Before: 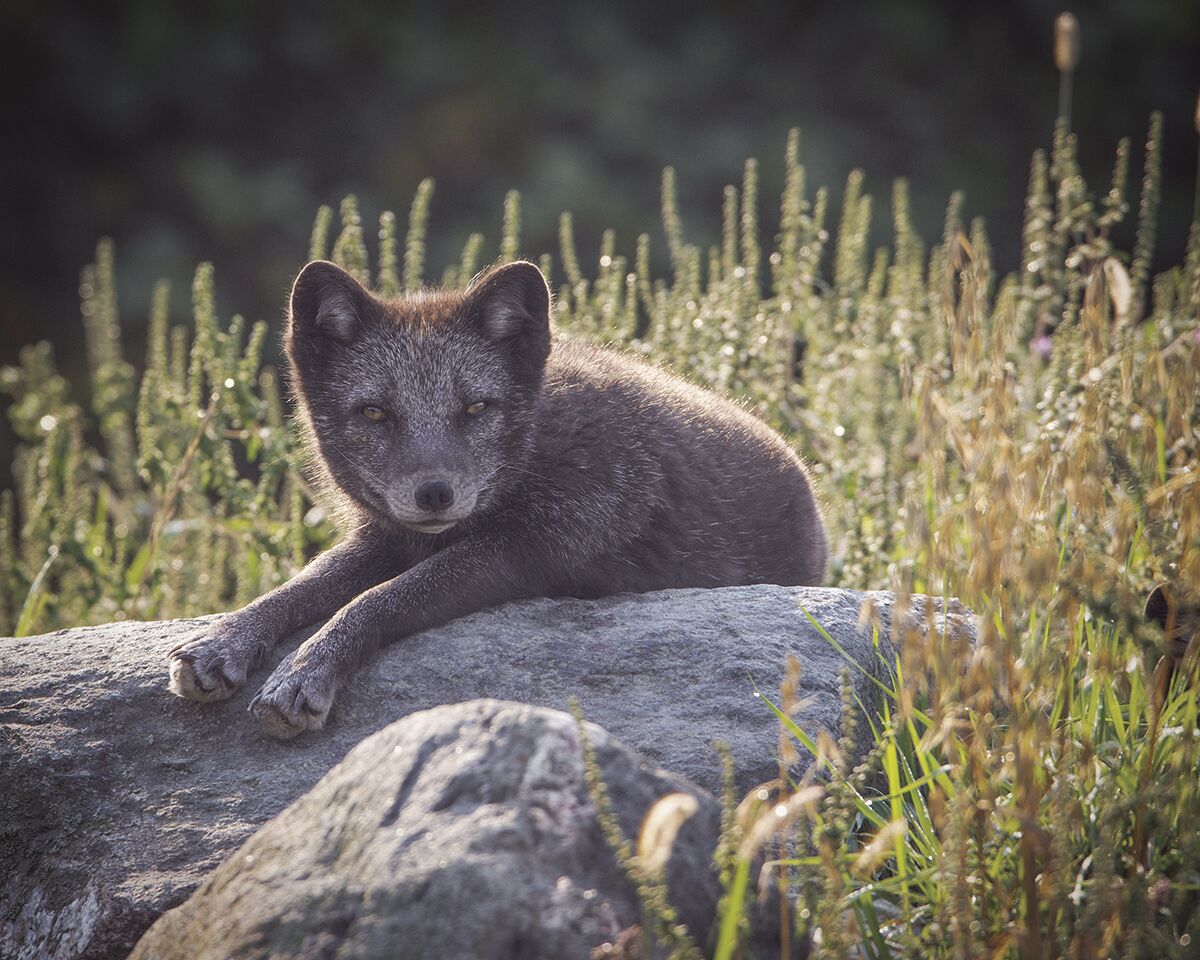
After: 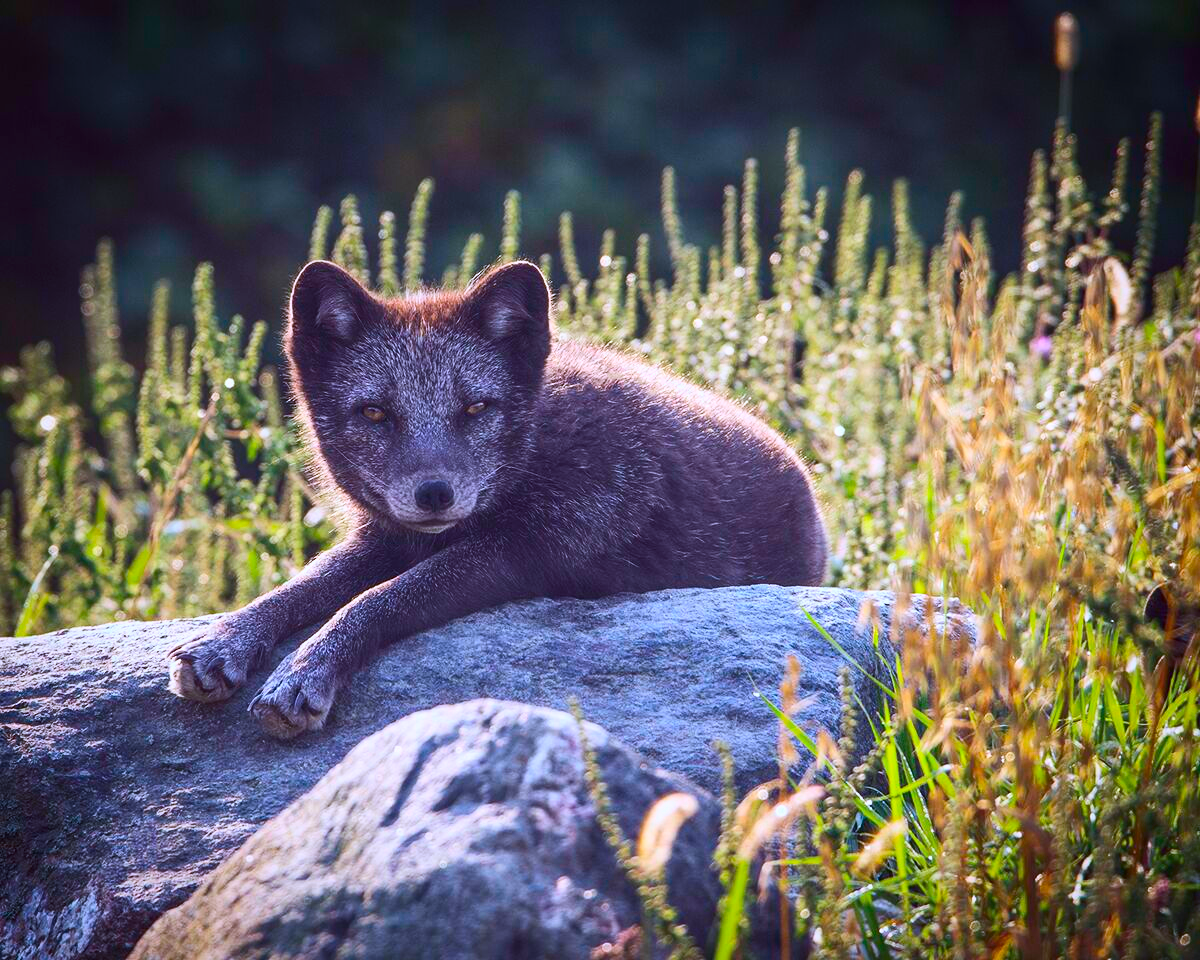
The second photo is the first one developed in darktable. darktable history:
white balance: red 0.967, blue 1.119, emerald 0.756
contrast brightness saturation: contrast 0.26, brightness 0.02, saturation 0.87
